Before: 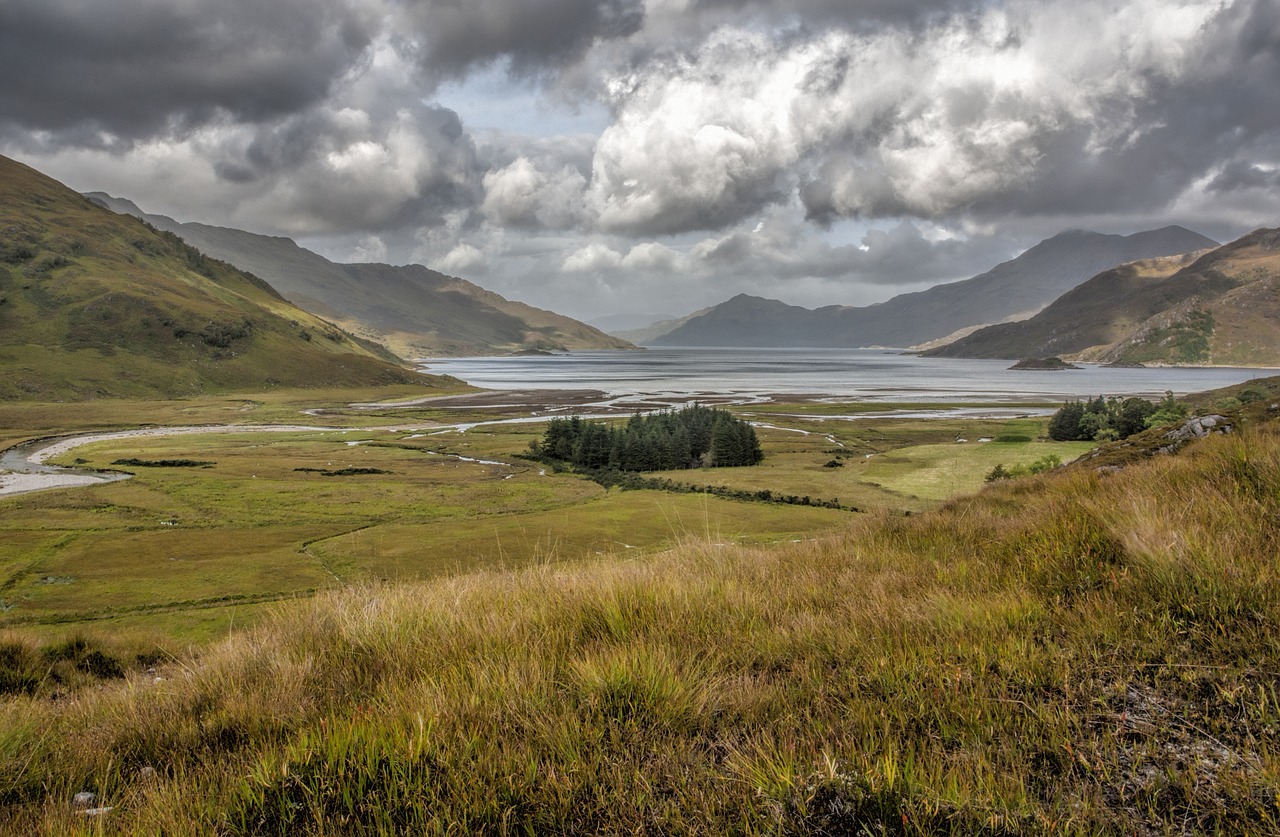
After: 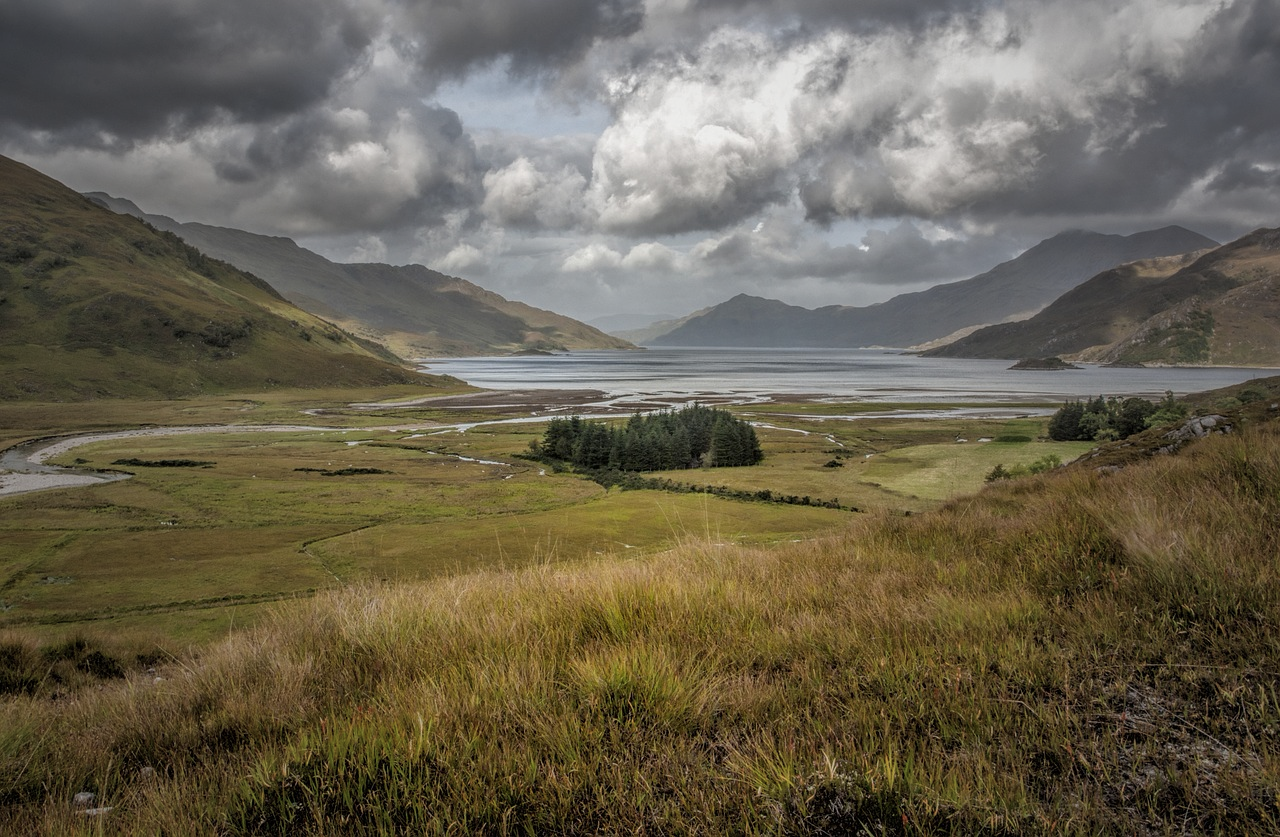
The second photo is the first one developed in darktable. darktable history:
vignetting: fall-off start 16.05%, fall-off radius 100.48%, brightness -0.437, saturation -0.207, width/height ratio 0.717
